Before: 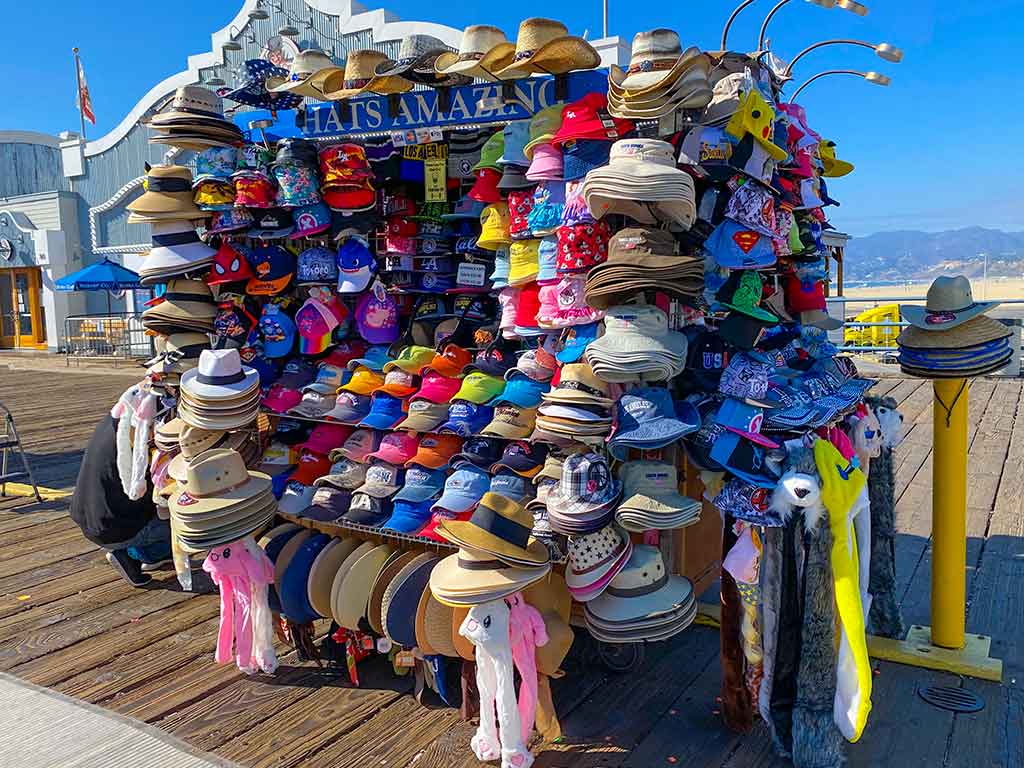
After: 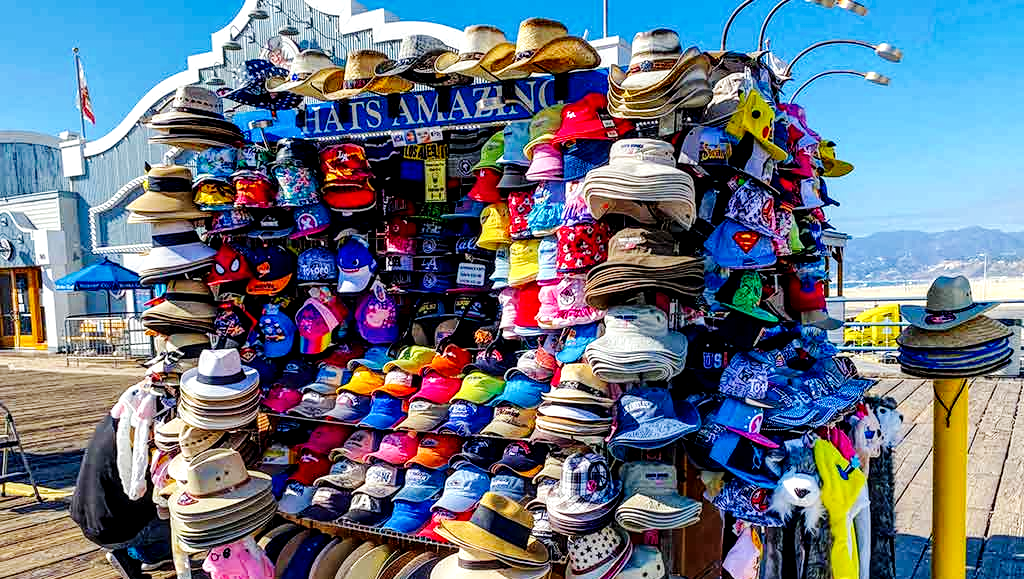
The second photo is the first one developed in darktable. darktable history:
base curve: curves: ch0 [(0, 0) (0.036, 0.025) (0.121, 0.166) (0.206, 0.329) (0.605, 0.79) (1, 1)], exposure shift 0.583, preserve colors none
local contrast: highlights 60%, shadows 64%, detail 160%
crop: bottom 24.604%
tone curve: curves: ch0 [(0, 0) (0.003, 0.013) (0.011, 0.018) (0.025, 0.027) (0.044, 0.045) (0.069, 0.068) (0.1, 0.096) (0.136, 0.13) (0.177, 0.168) (0.224, 0.217) (0.277, 0.277) (0.335, 0.338) (0.399, 0.401) (0.468, 0.473) (0.543, 0.544) (0.623, 0.621) (0.709, 0.7) (0.801, 0.781) (0.898, 0.869) (1, 1)]
